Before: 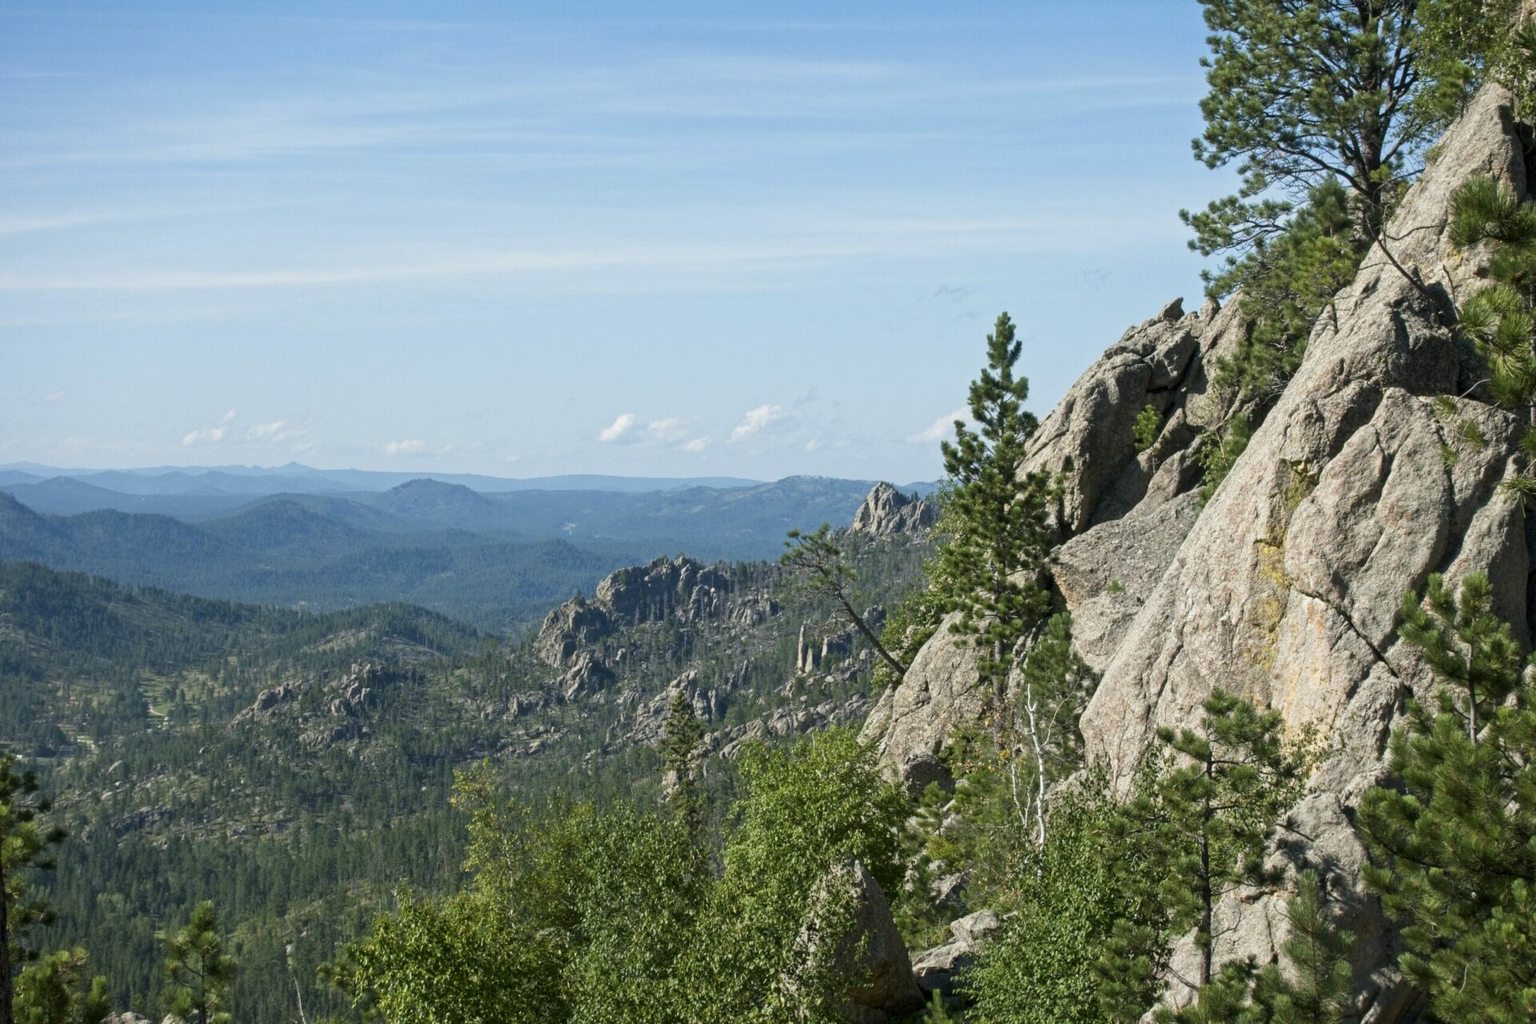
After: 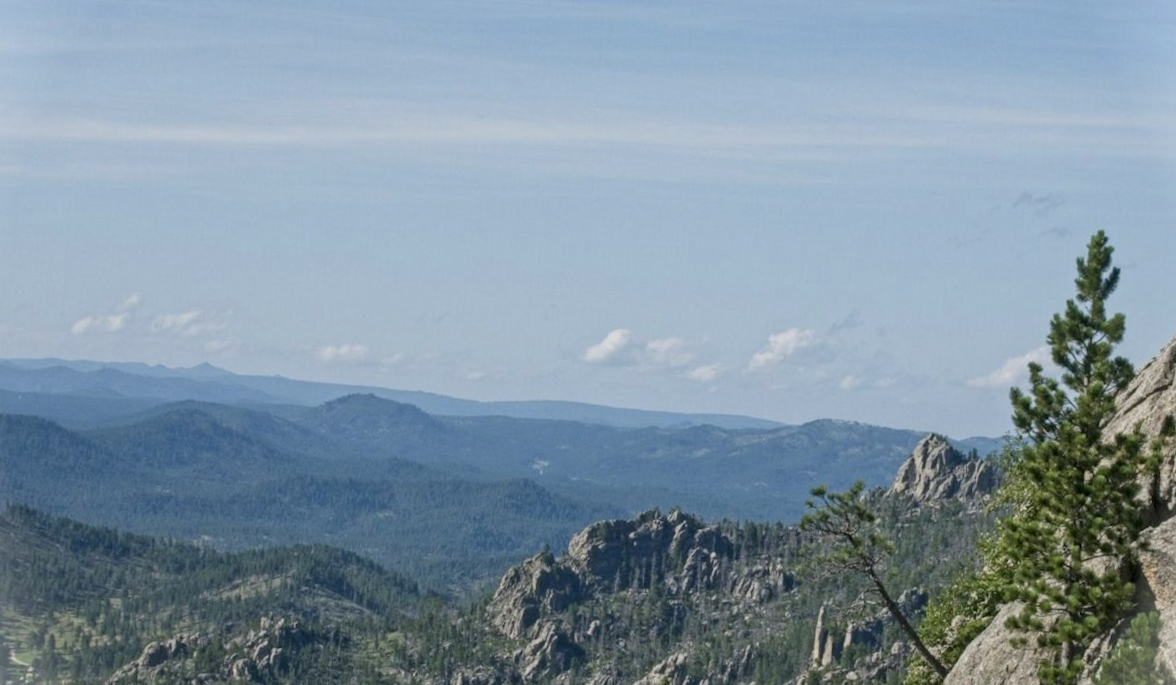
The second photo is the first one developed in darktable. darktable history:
local contrast: on, module defaults
tone equalizer: -8 EV 0.25 EV, -7 EV 0.417 EV, -6 EV 0.417 EV, -5 EV 0.25 EV, -3 EV -0.25 EV, -2 EV -0.417 EV, -1 EV -0.417 EV, +0 EV -0.25 EV, edges refinement/feathering 500, mask exposure compensation -1.57 EV, preserve details guided filter
vignetting: fall-off start 100%, brightness 0.3, saturation 0
rotate and perspective: rotation -1.32°, lens shift (horizontal) -0.031, crop left 0.015, crop right 0.985, crop top 0.047, crop bottom 0.982
tone curve: color space Lab, linked channels, preserve colors none
crop and rotate: angle -4.99°, left 2.122%, top 6.945%, right 27.566%, bottom 30.519%
white balance: red 1.004, blue 1.024
